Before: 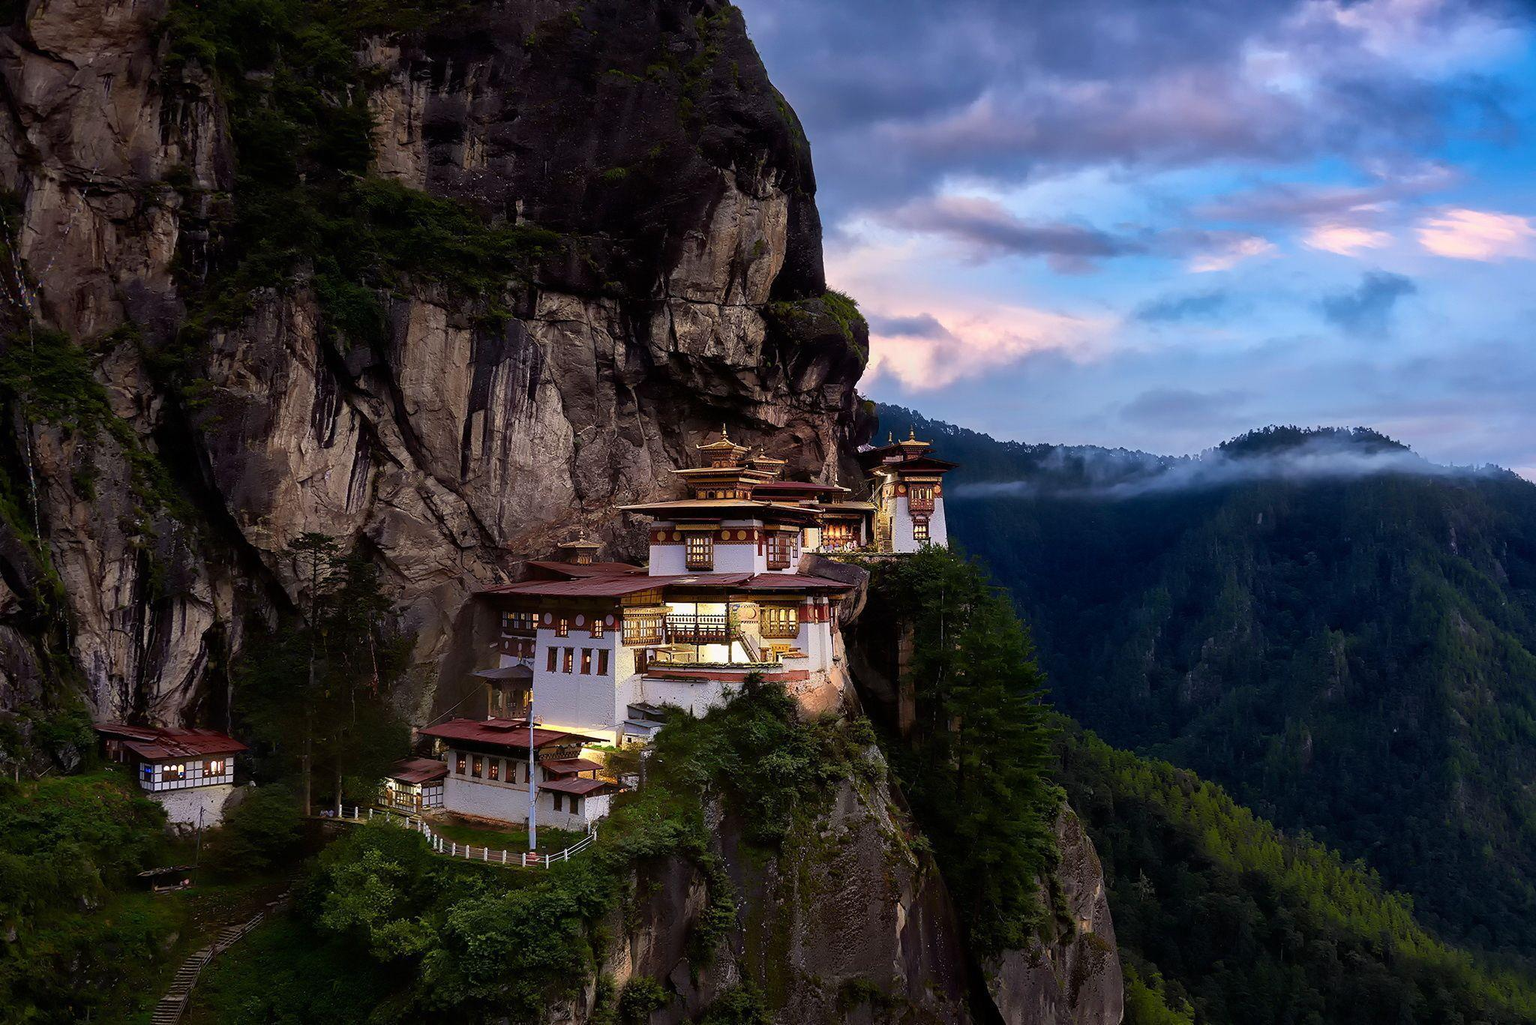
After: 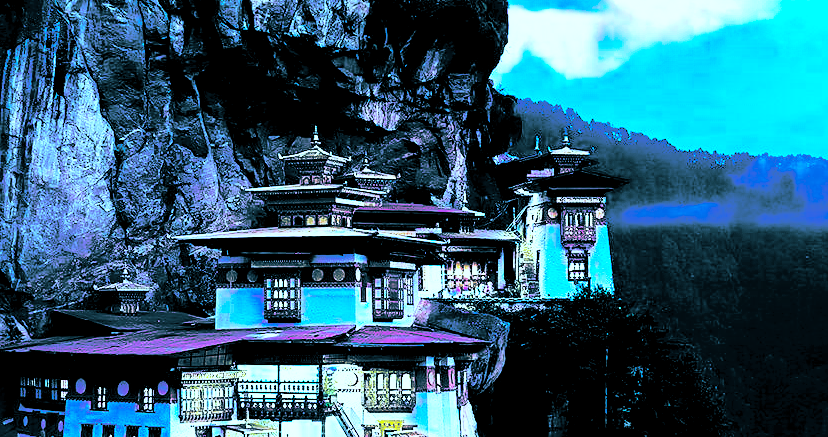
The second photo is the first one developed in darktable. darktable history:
crop: left 31.751%, top 32.172%, right 27.8%, bottom 35.83%
color balance rgb: linear chroma grading › global chroma 42%, perceptual saturation grading › global saturation 42%, global vibrance 33%
white balance: red 0.766, blue 1.537
split-toning: shadows › hue 212.4°, balance -70
base curve: curves: ch0 [(0, 0) (0.007, 0.004) (0.027, 0.03) (0.046, 0.07) (0.207, 0.54) (0.442, 0.872) (0.673, 0.972) (1, 1)], preserve colors none
tone equalizer: -8 EV -0.75 EV, -7 EV -0.7 EV, -6 EV -0.6 EV, -5 EV -0.4 EV, -3 EV 0.4 EV, -2 EV 0.6 EV, -1 EV 0.7 EV, +0 EV 0.75 EV, edges refinement/feathering 500, mask exposure compensation -1.57 EV, preserve details no
color correction: highlights a* -14.62, highlights b* -16.22, shadows a* 10.12, shadows b* 29.4
